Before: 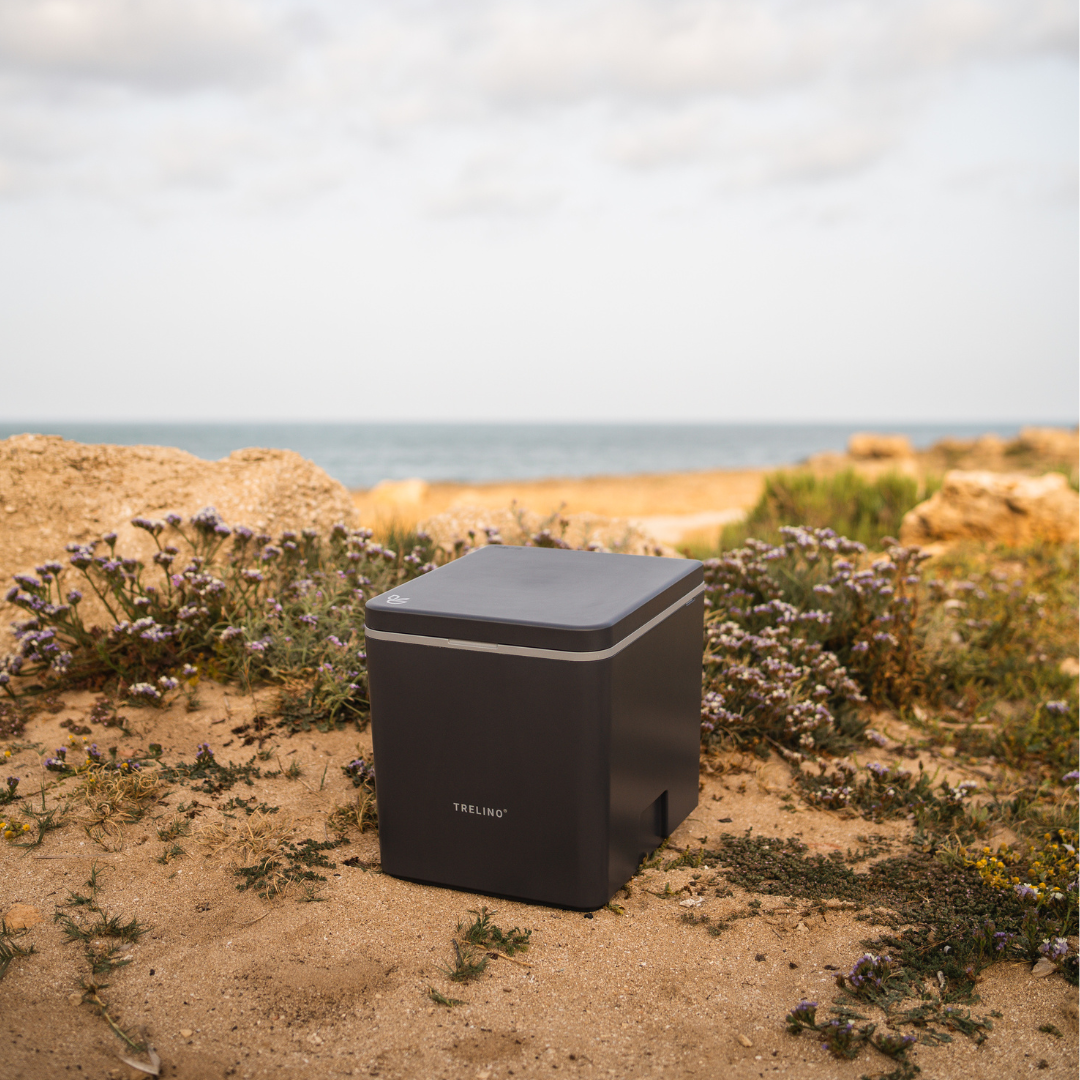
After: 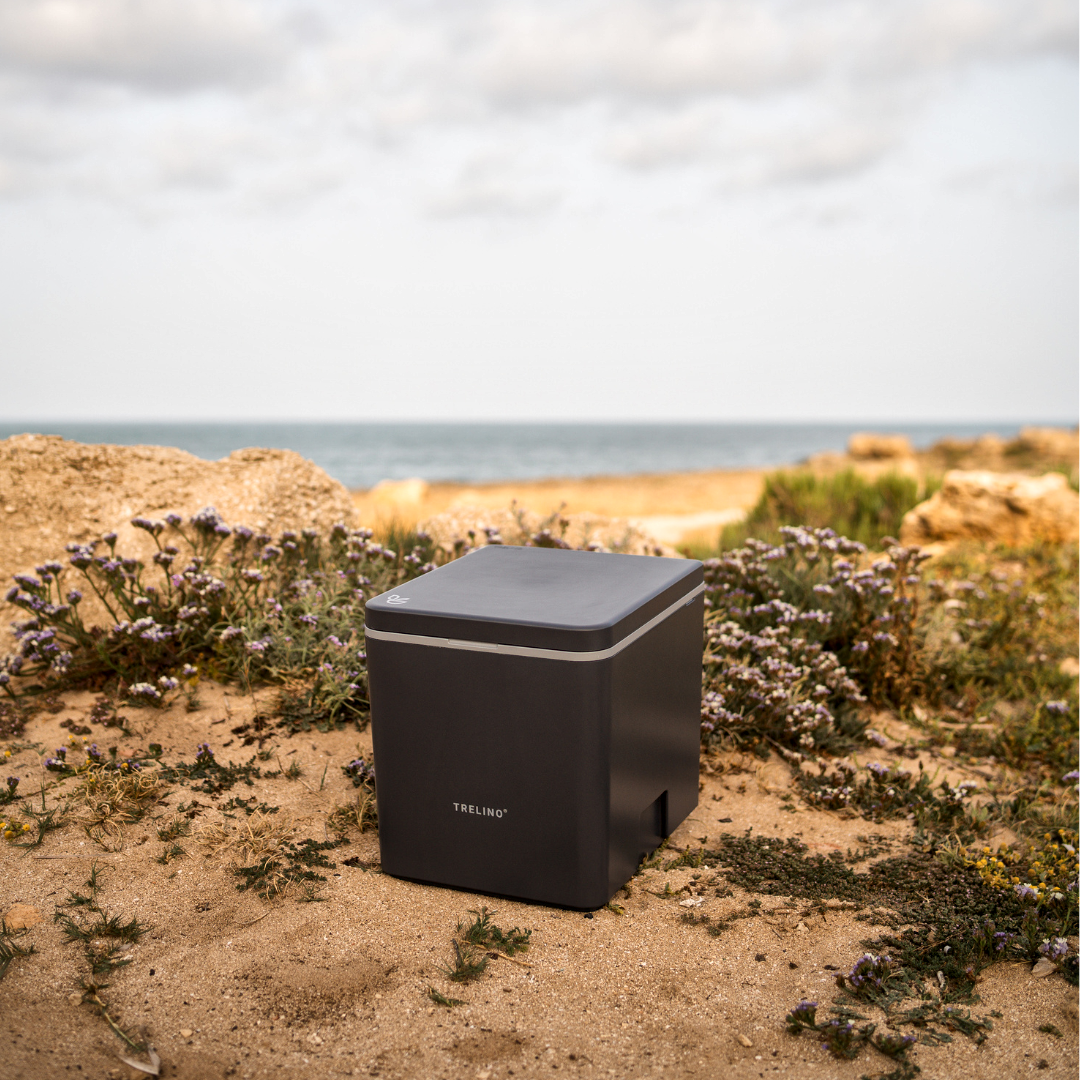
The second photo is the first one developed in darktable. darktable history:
local contrast: mode bilateral grid, contrast 20, coarseness 51, detail 158%, midtone range 0.2
